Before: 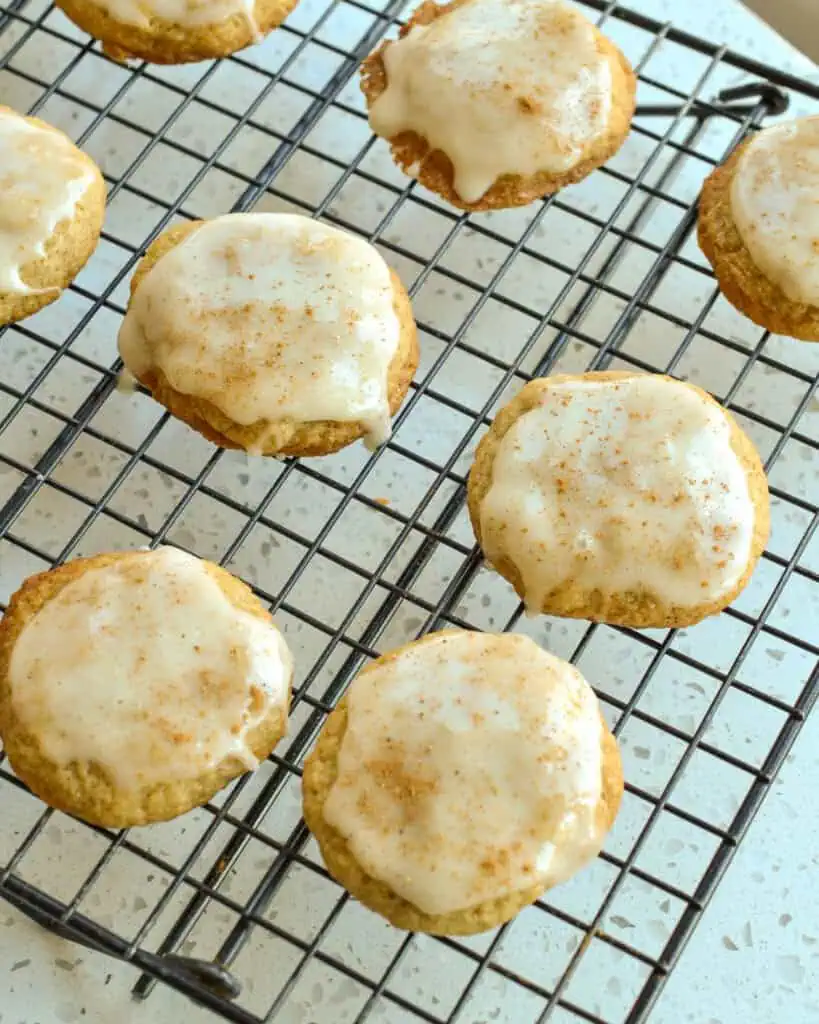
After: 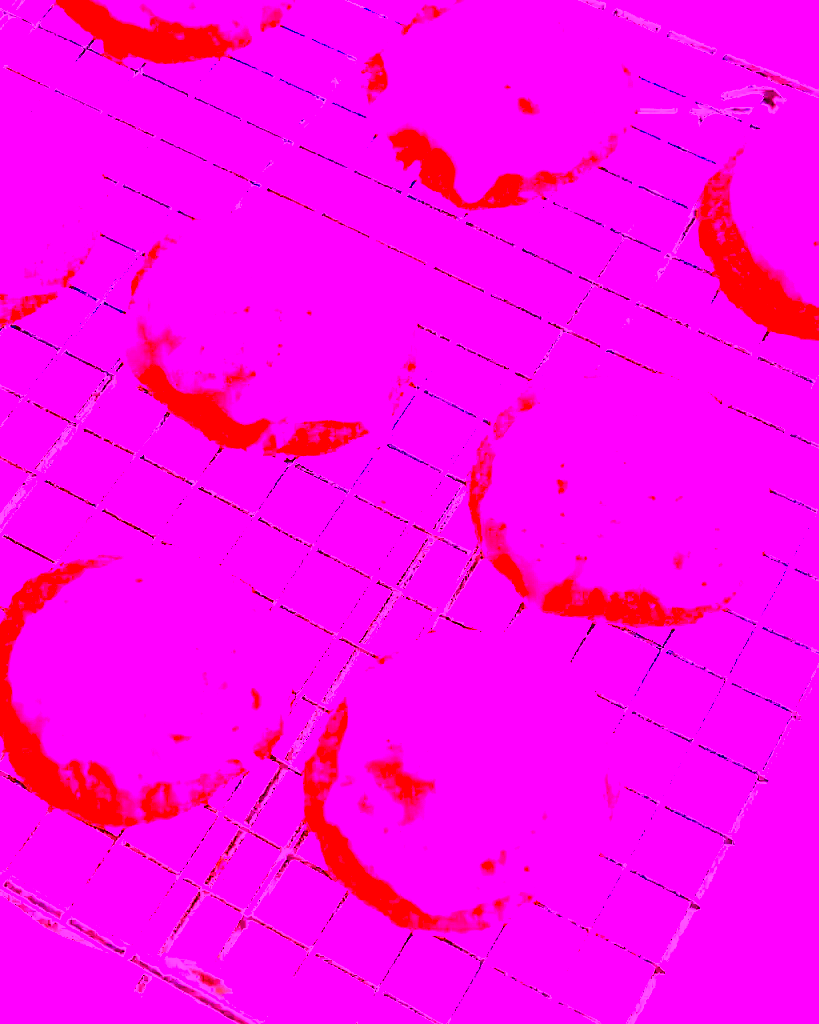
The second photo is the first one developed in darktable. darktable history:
sharpen: radius 2.883, amount 0.868, threshold 47.523
white balance: red 8, blue 8
tone curve: curves: ch0 [(0, 0.026) (0.172, 0.194) (0.398, 0.437) (0.469, 0.544) (0.612, 0.741) (0.845, 0.926) (1, 0.968)]; ch1 [(0, 0) (0.437, 0.453) (0.472, 0.467) (0.502, 0.502) (0.531, 0.546) (0.574, 0.583) (0.617, 0.64) (0.699, 0.749) (0.859, 0.919) (1, 1)]; ch2 [(0, 0) (0.33, 0.301) (0.421, 0.443) (0.476, 0.502) (0.511, 0.504) (0.553, 0.553) (0.595, 0.586) (0.664, 0.664) (1, 1)], color space Lab, independent channels, preserve colors none
